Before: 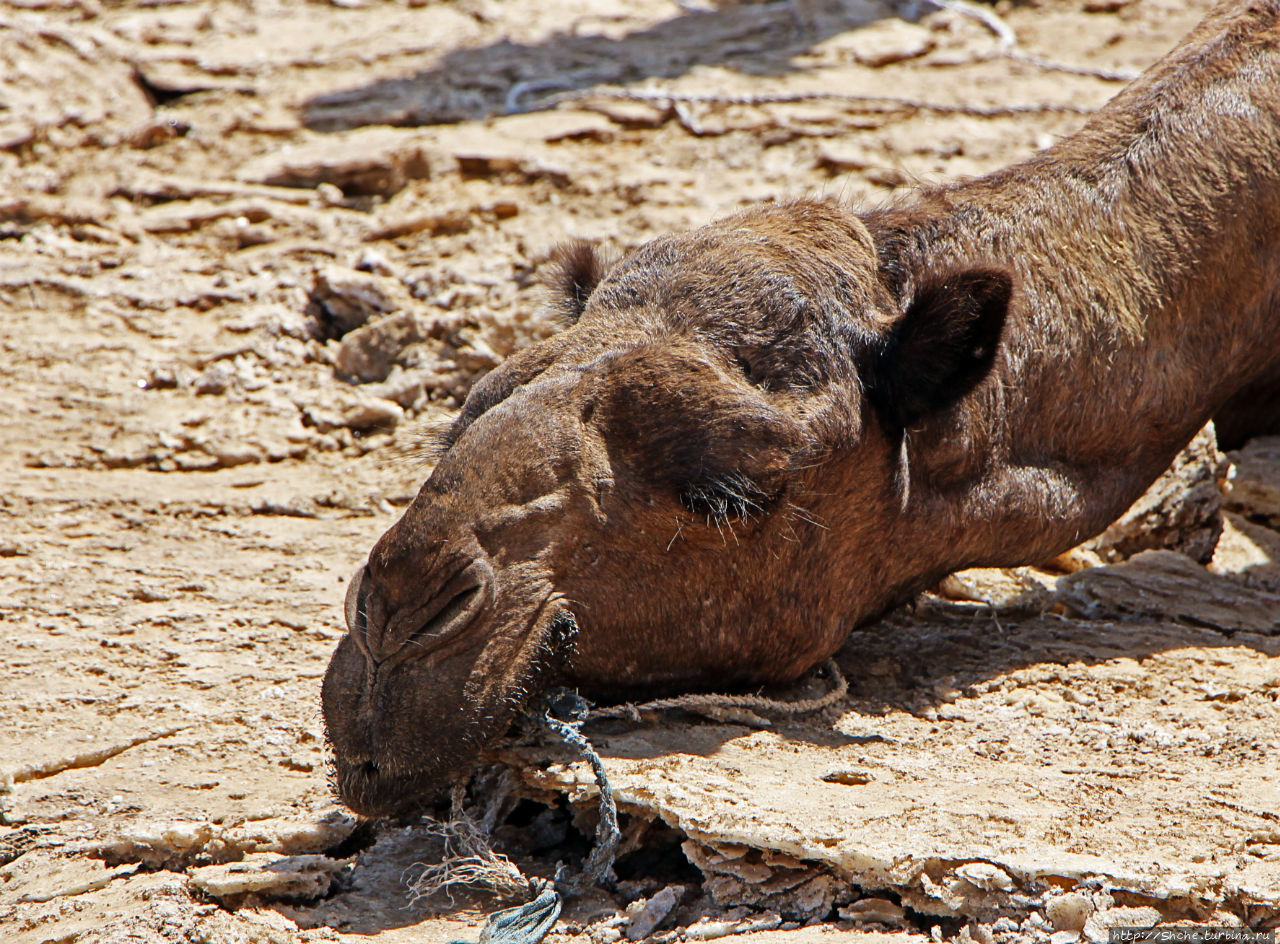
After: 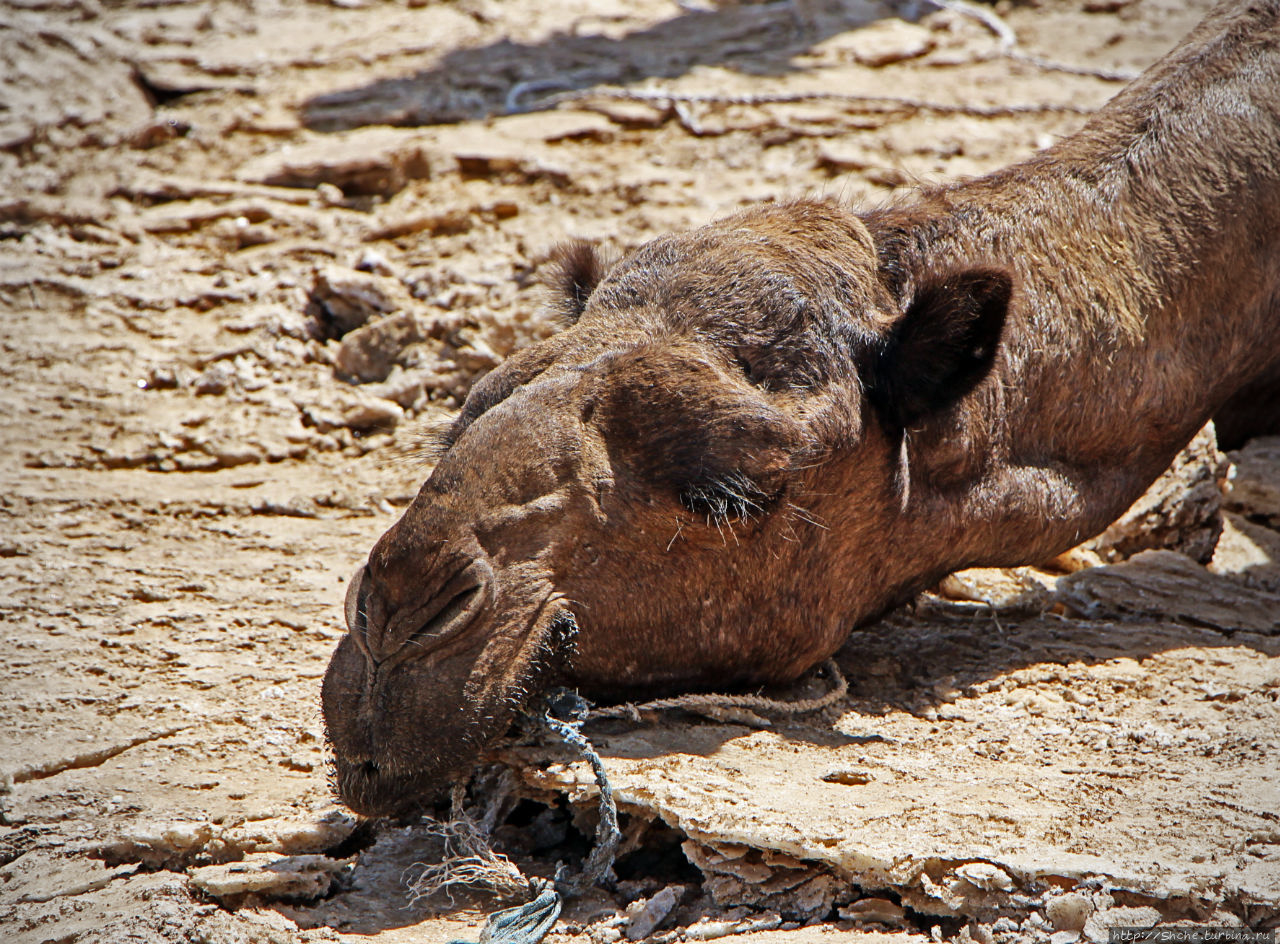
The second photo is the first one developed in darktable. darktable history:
vignetting: on, module defaults
shadows and highlights: low approximation 0.01, soften with gaussian
